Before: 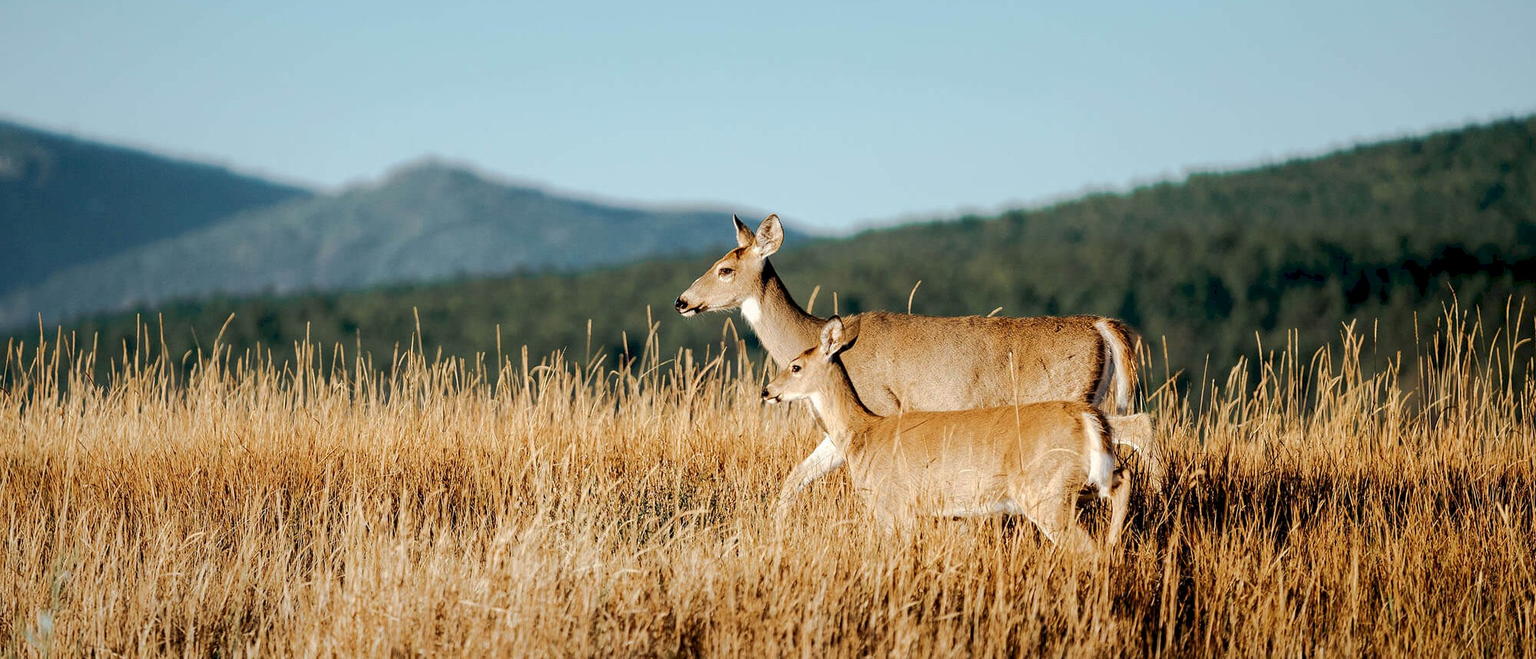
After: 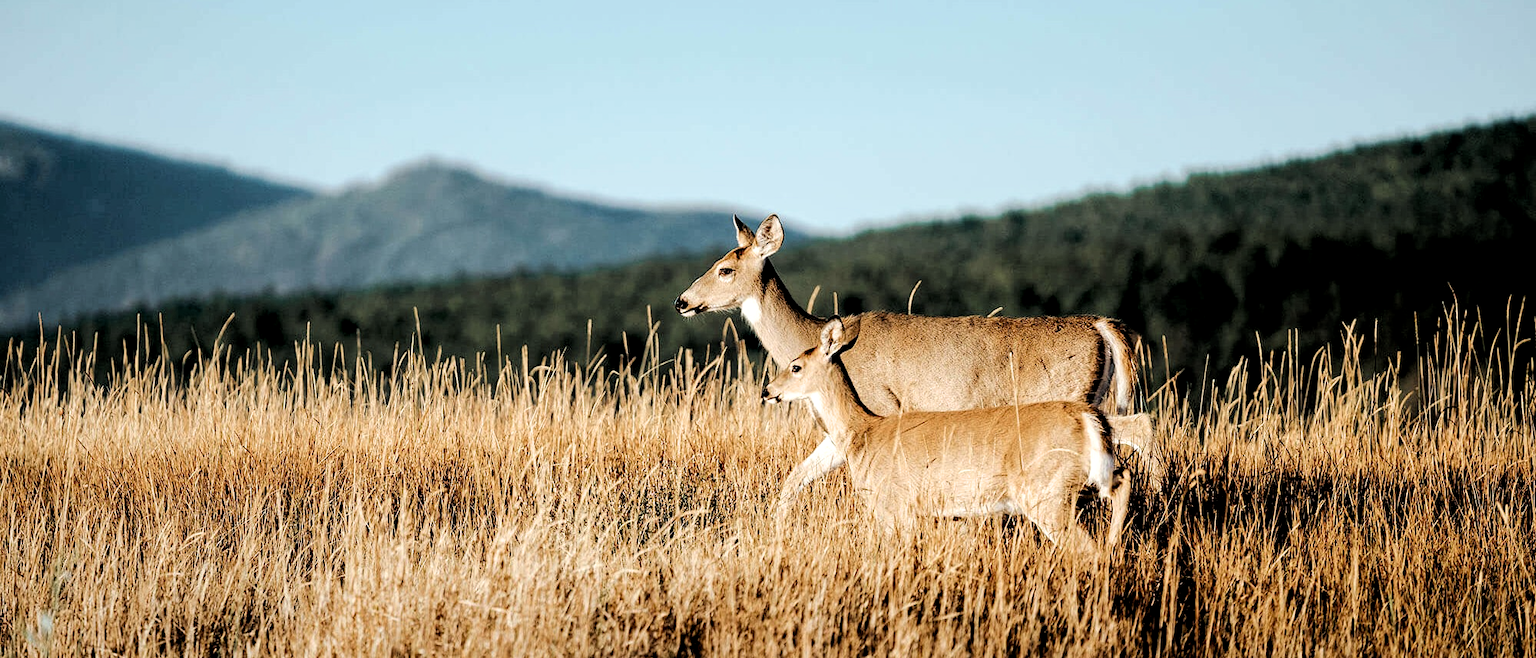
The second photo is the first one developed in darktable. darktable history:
filmic rgb: black relative exposure -3.64 EV, white relative exposure 2.44 EV, hardness 3.29
local contrast: highlights 100%, shadows 100%, detail 120%, midtone range 0.2
